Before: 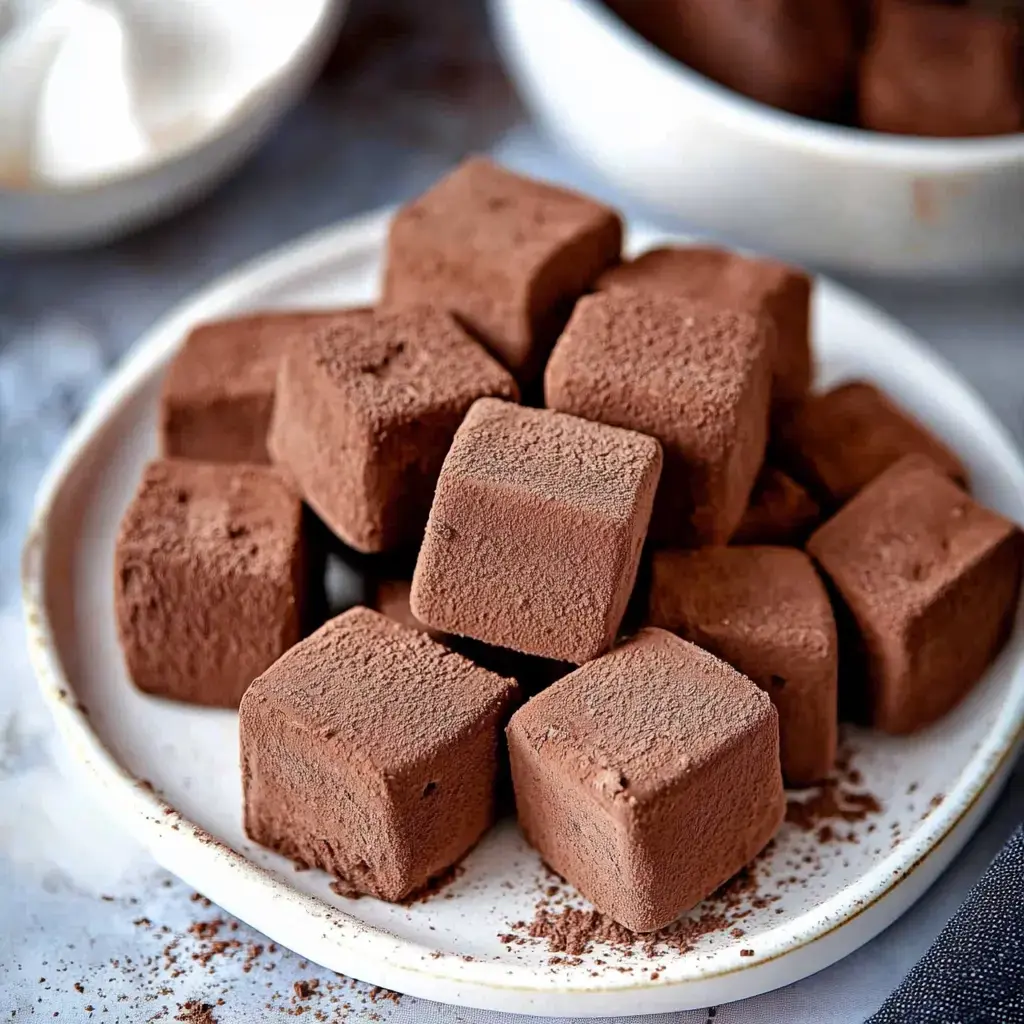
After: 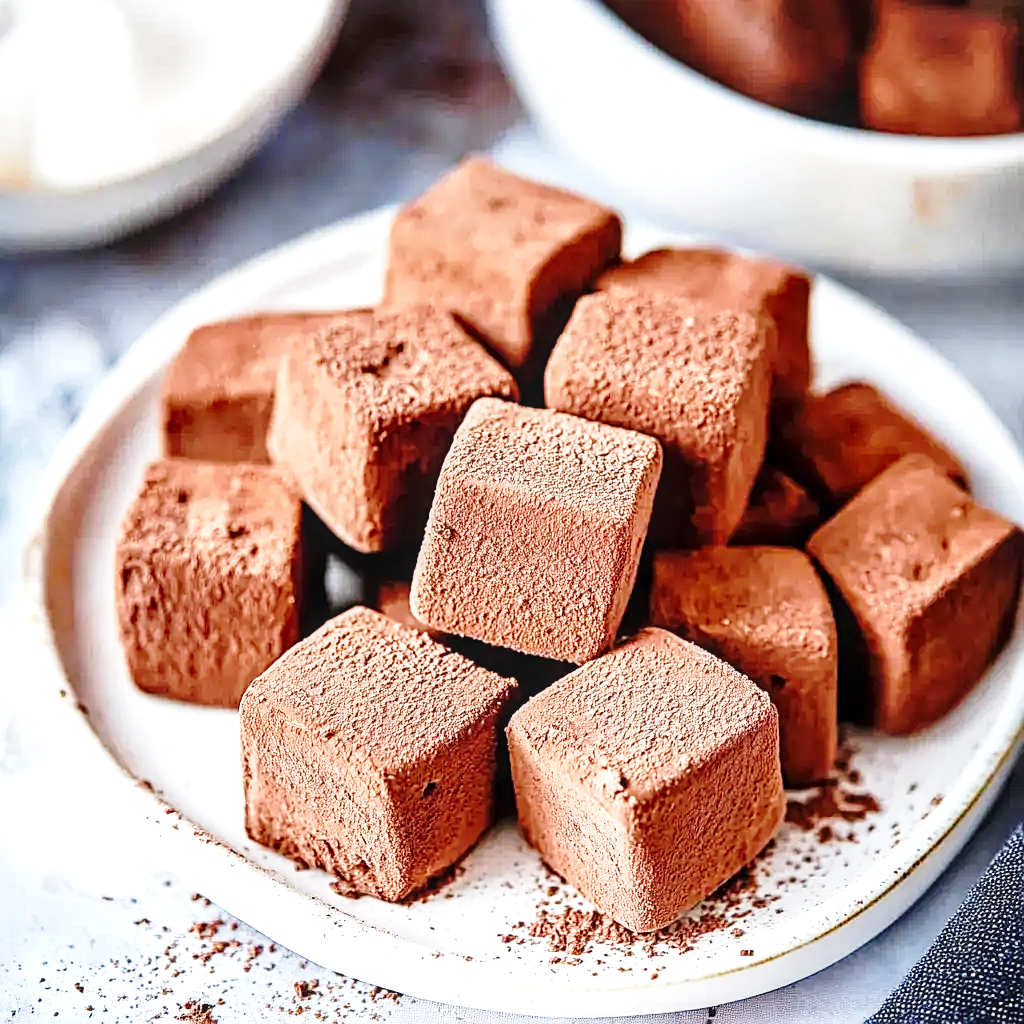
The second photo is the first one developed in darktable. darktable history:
exposure: exposure 0.642 EV, compensate highlight preservation false
local contrast: on, module defaults
sharpen: on, module defaults
base curve: curves: ch0 [(0, 0) (0.028, 0.03) (0.121, 0.232) (0.46, 0.748) (0.859, 0.968) (1, 1)], preserve colors none
